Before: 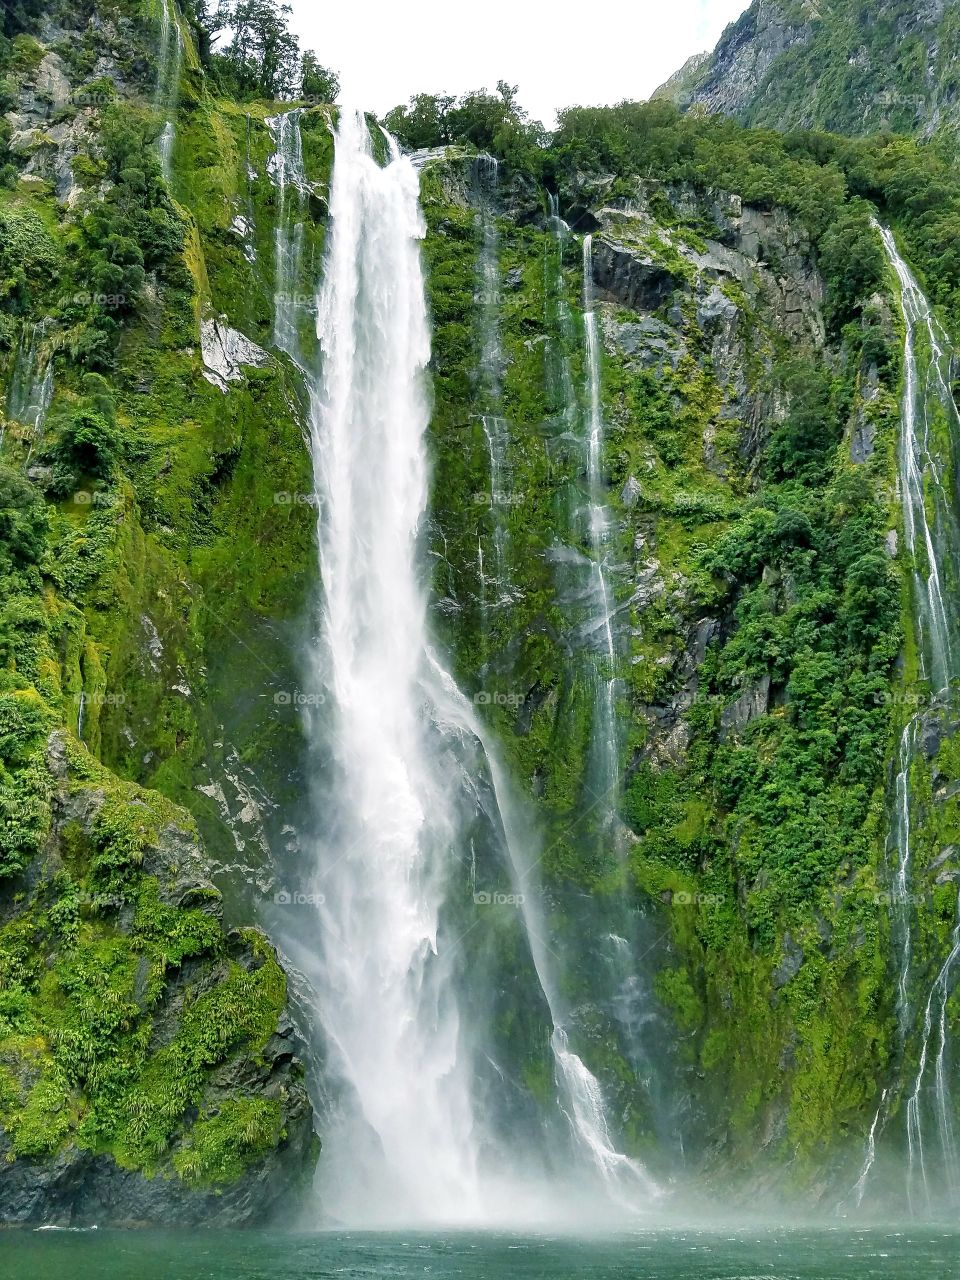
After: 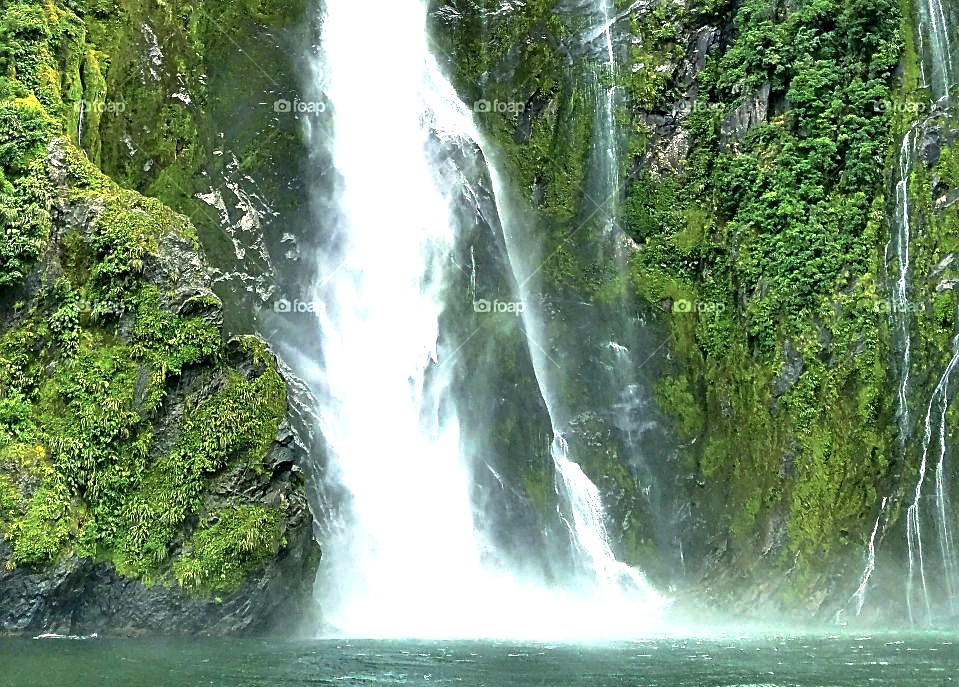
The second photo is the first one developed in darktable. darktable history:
sharpen: on, module defaults
crop and rotate: top 46.306%, right 0.026%
contrast brightness saturation: contrast 0.106, saturation -0.176
base curve: curves: ch0 [(0, 0) (0.595, 0.418) (1, 1)], preserve colors none
exposure: black level correction 0, exposure 1.001 EV, compensate highlight preservation false
